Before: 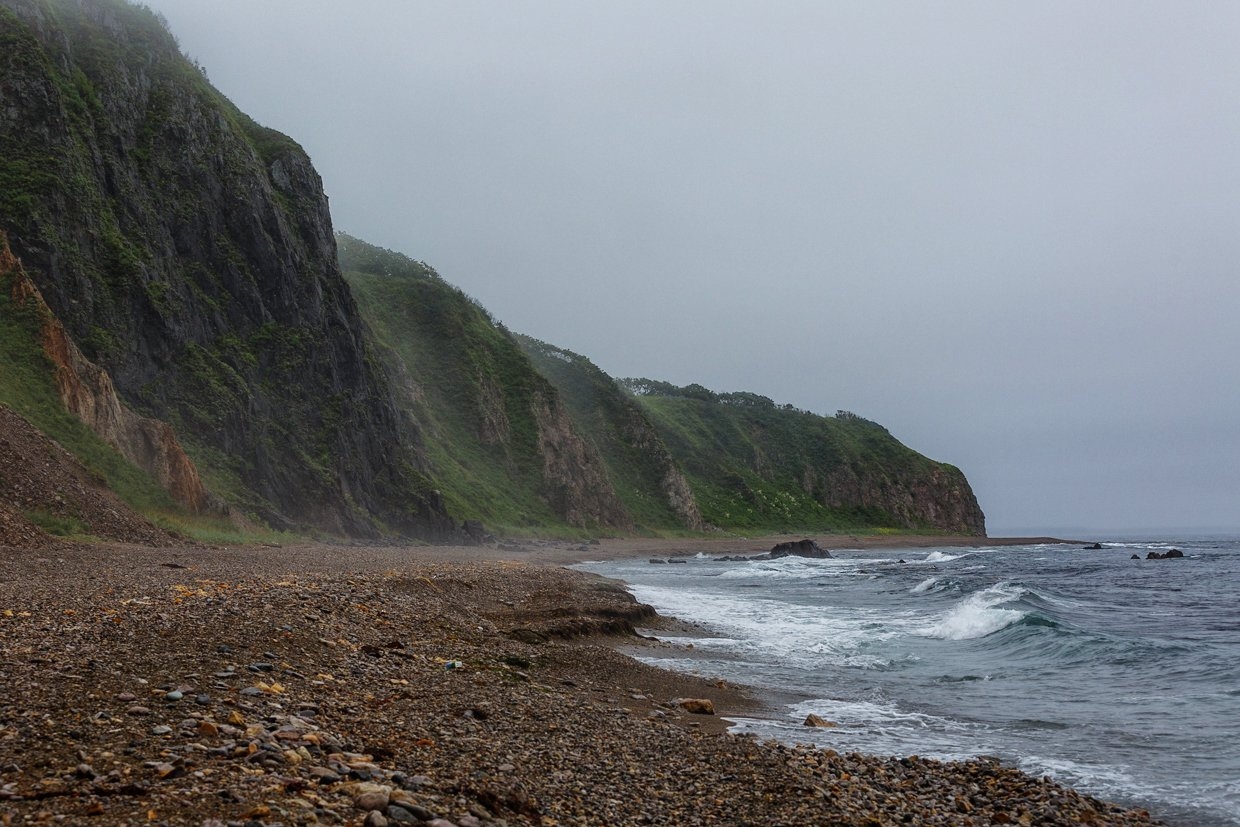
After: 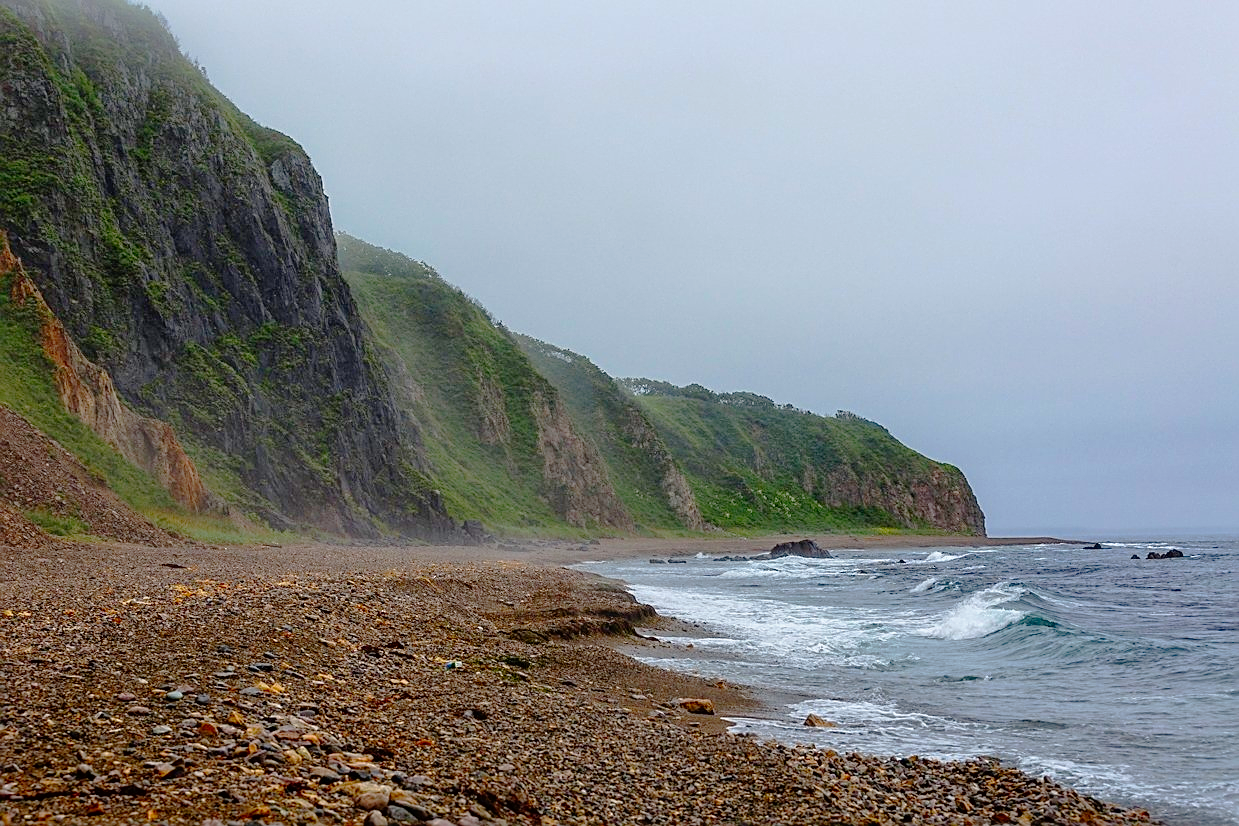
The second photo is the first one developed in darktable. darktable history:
crop: left 0.045%
tone curve: curves: ch0 [(0, 0) (0.003, 0.007) (0.011, 0.011) (0.025, 0.021) (0.044, 0.04) (0.069, 0.07) (0.1, 0.129) (0.136, 0.187) (0.177, 0.254) (0.224, 0.325) (0.277, 0.398) (0.335, 0.461) (0.399, 0.513) (0.468, 0.571) (0.543, 0.624) (0.623, 0.69) (0.709, 0.777) (0.801, 0.86) (0.898, 0.953) (1, 1)], preserve colors none
sharpen: on, module defaults
contrast brightness saturation: saturation 0.504
